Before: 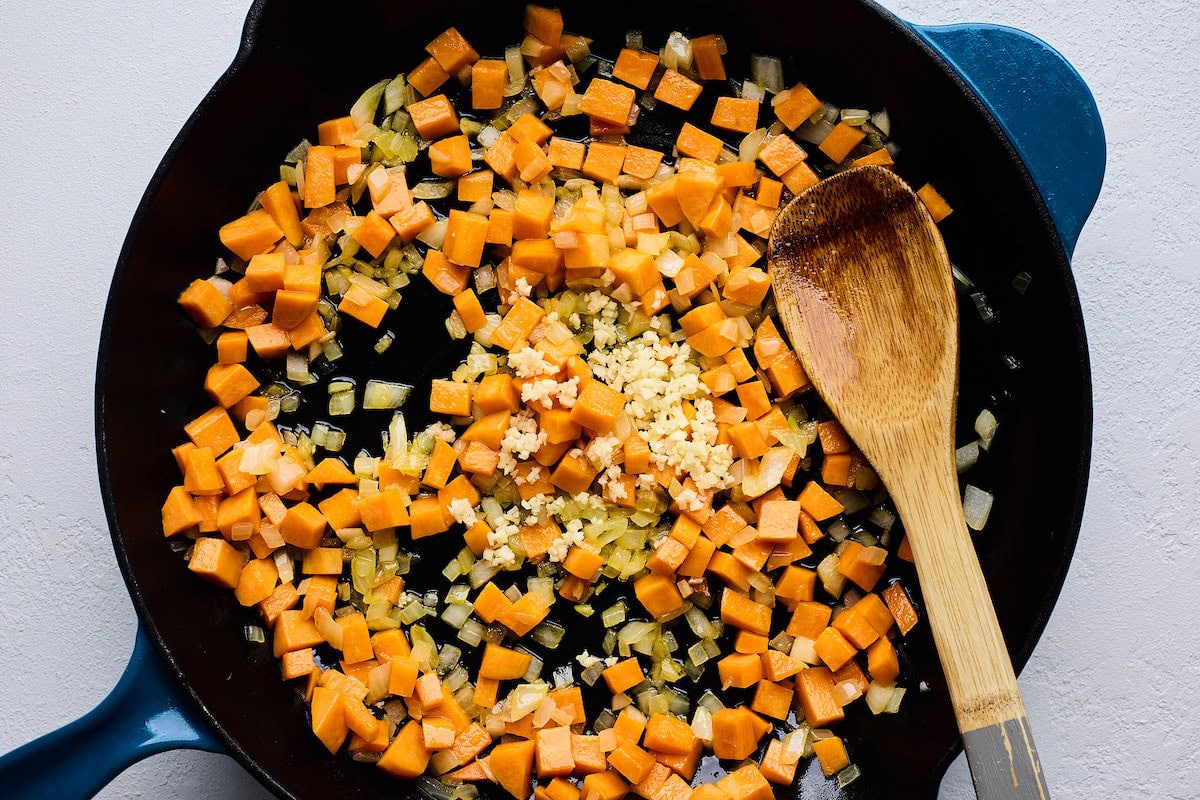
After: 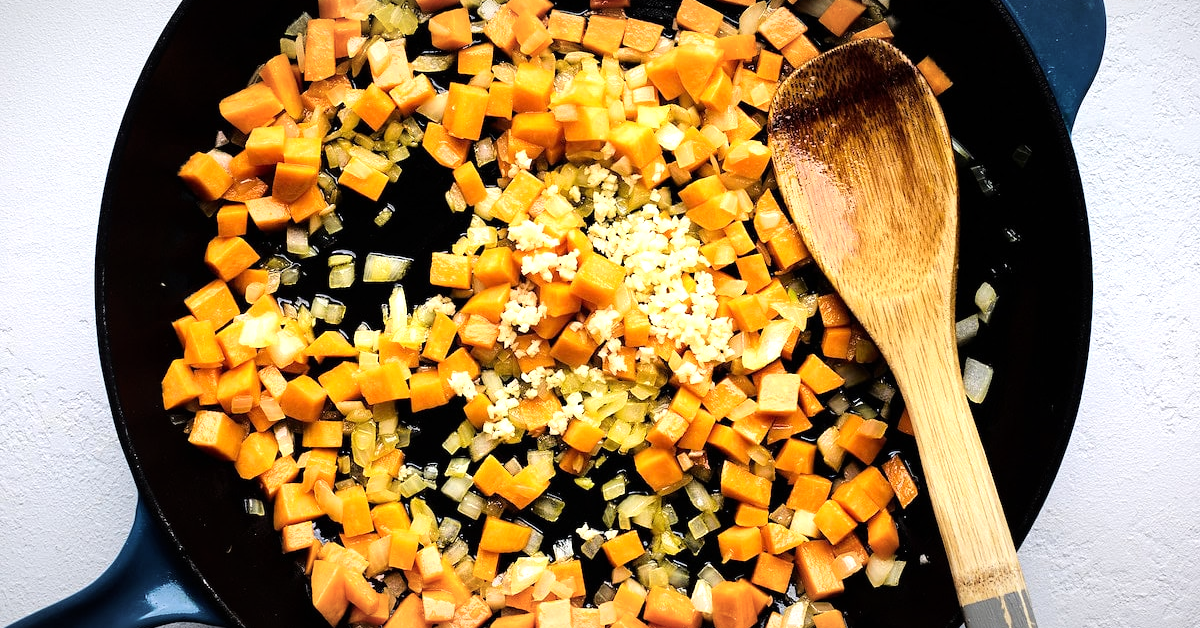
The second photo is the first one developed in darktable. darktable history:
crop and rotate: top 15.888%, bottom 5.524%
tone equalizer: -8 EV -0.713 EV, -7 EV -0.716 EV, -6 EV -0.607 EV, -5 EV -0.388 EV, -3 EV 0.38 EV, -2 EV 0.6 EV, -1 EV 0.699 EV, +0 EV 0.737 EV, mask exposure compensation -0.506 EV
vignetting: fall-off radius 69.73%, brightness -0.41, saturation -0.306, automatic ratio true
